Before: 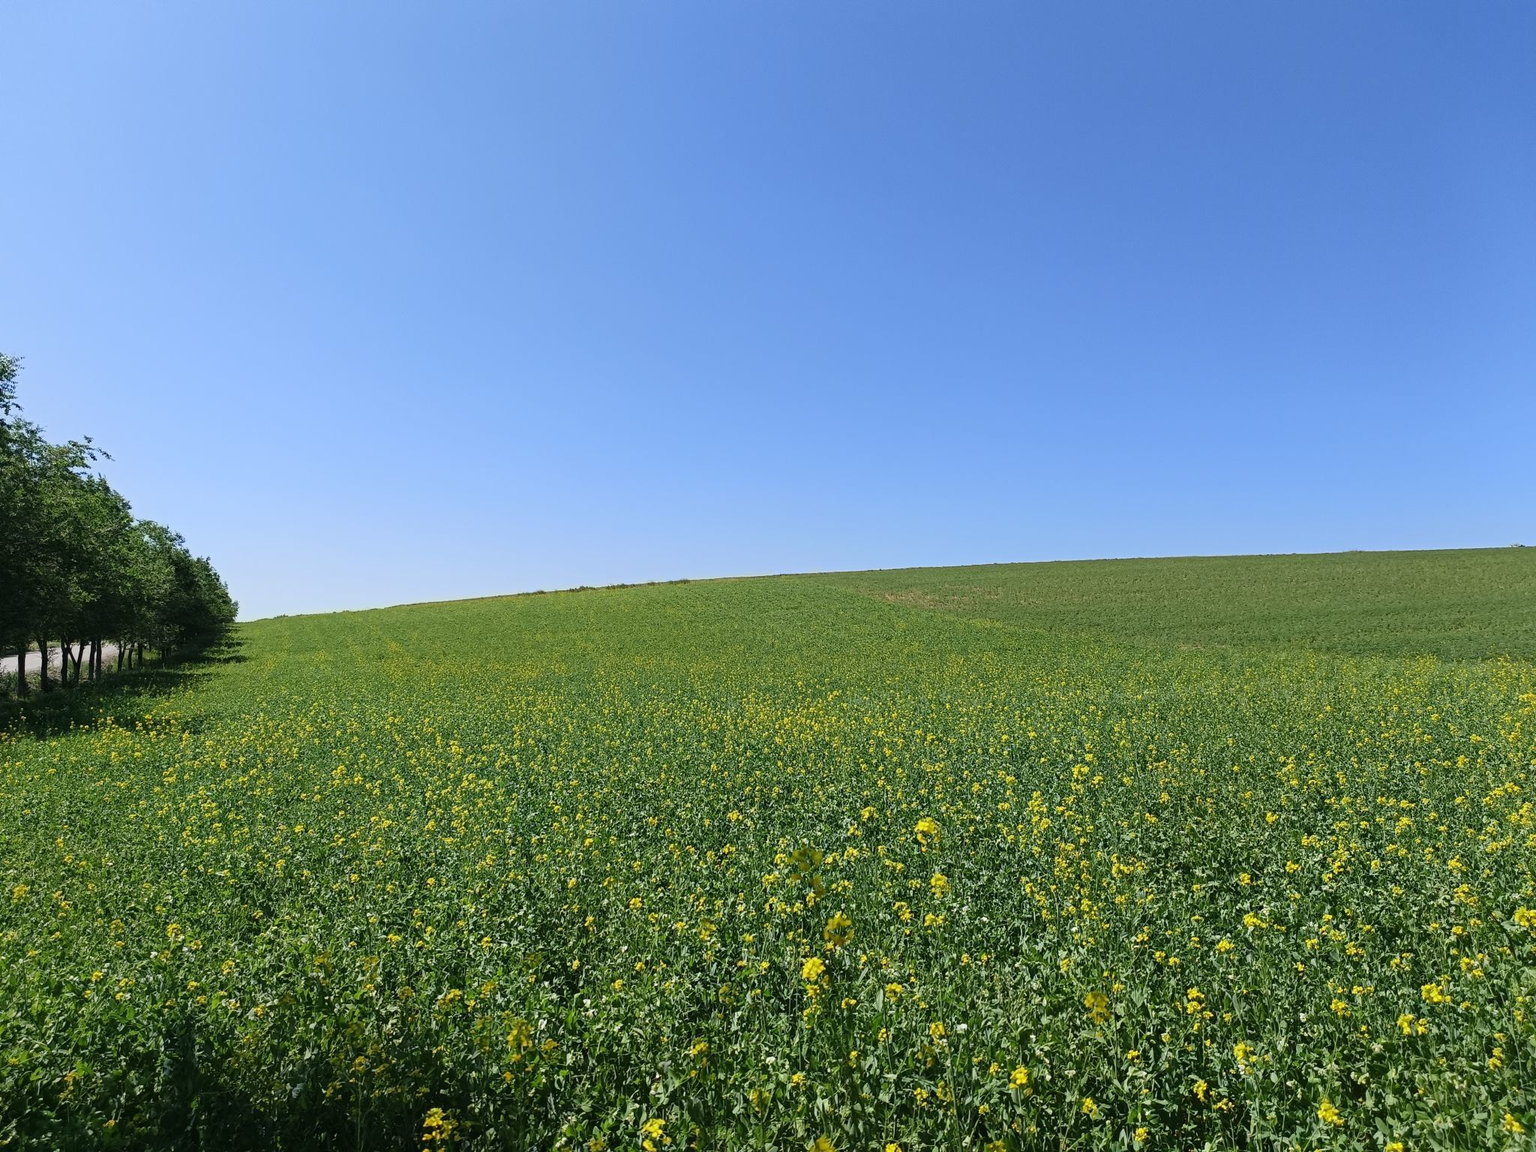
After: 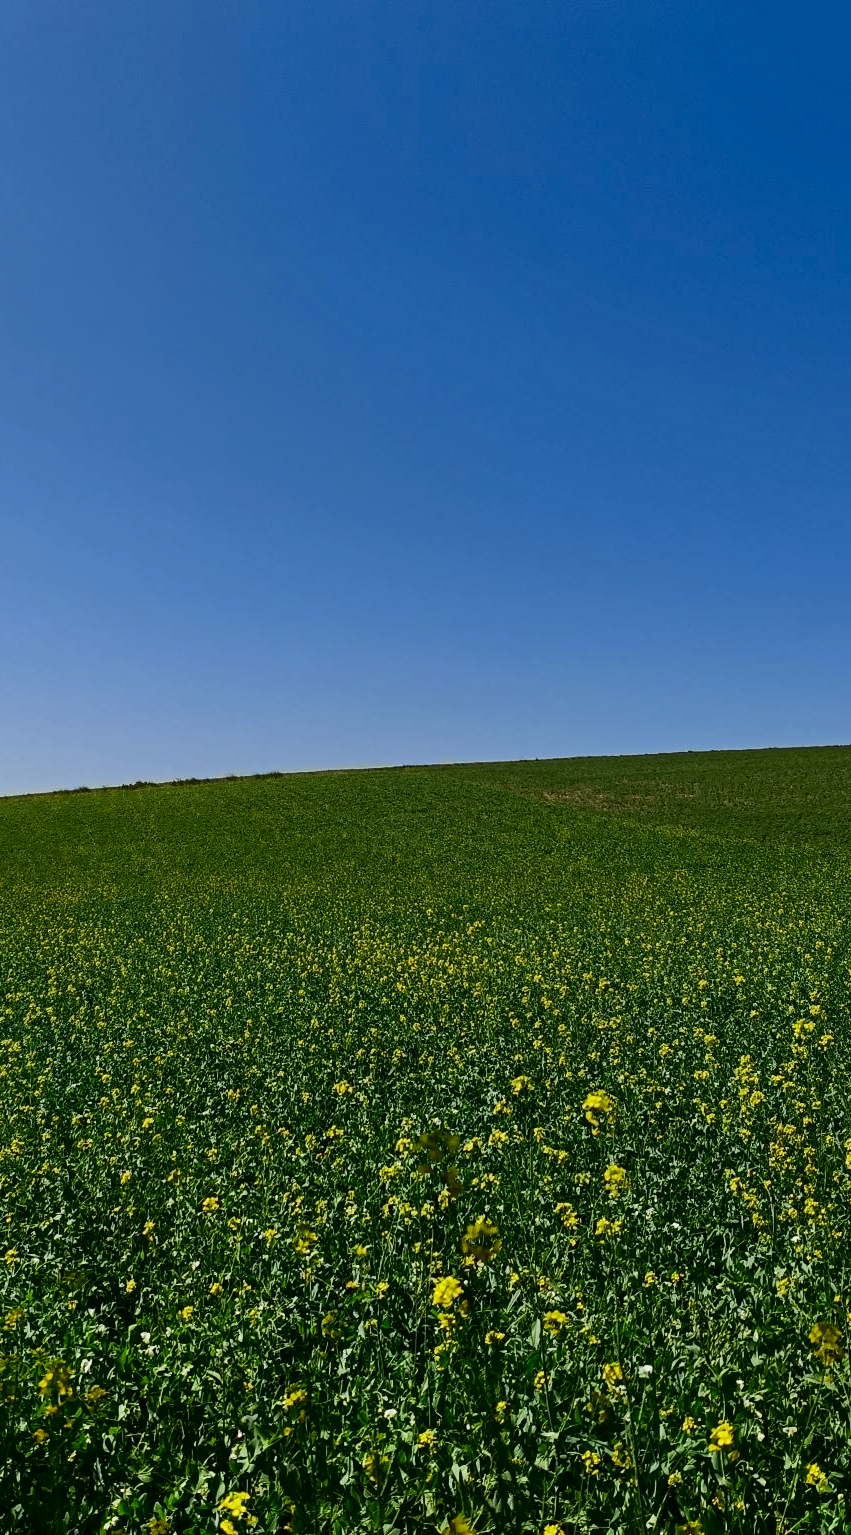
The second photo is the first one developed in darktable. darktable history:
color calibration: illuminant same as pipeline (D50), adaptation XYZ, x 0.345, y 0.358, temperature 5020.66 K
contrast brightness saturation: brightness -0.53
crop: left 31.145%, right 27.259%
shadows and highlights: soften with gaussian
